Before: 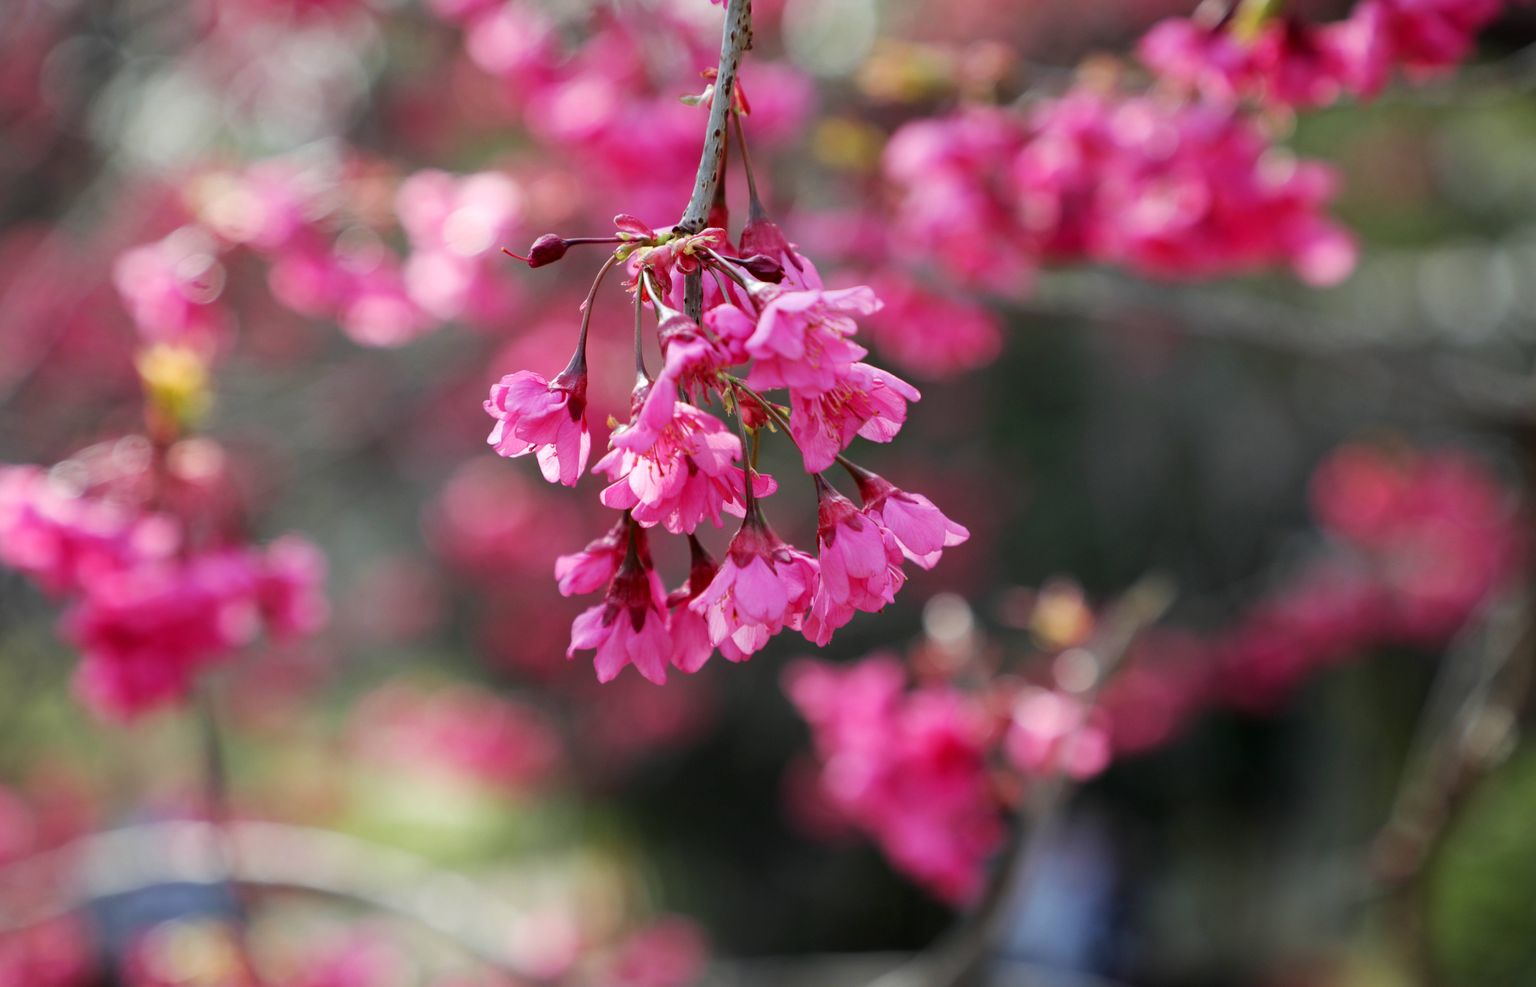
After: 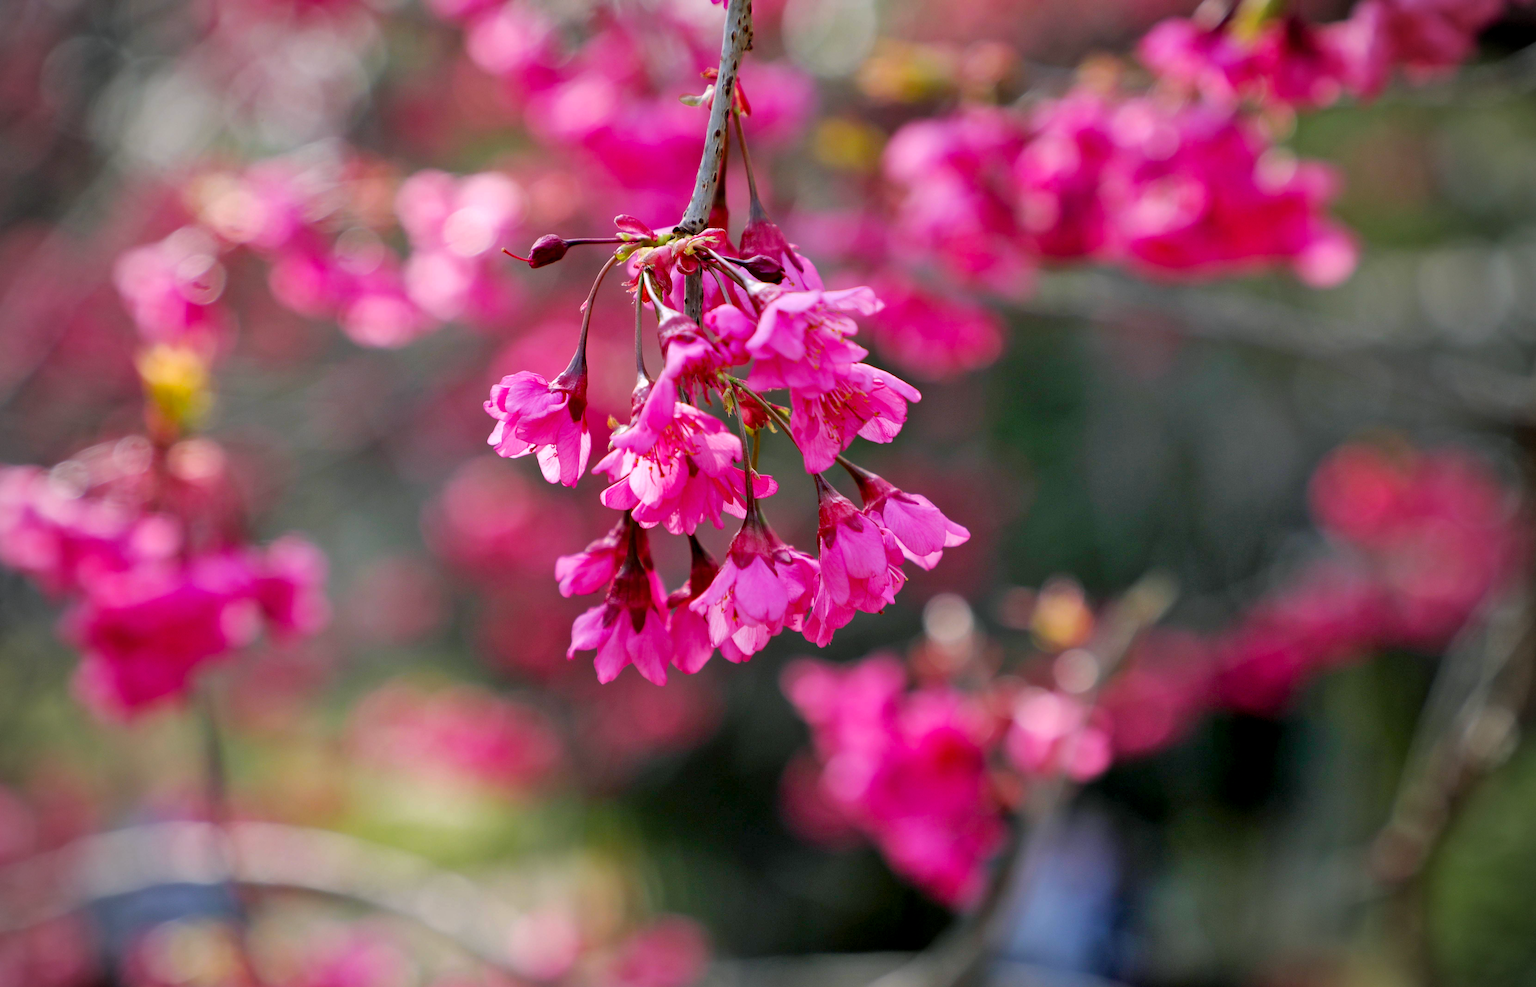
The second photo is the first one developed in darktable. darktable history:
color balance rgb: shadows lift › chroma 2%, shadows lift › hue 217.2°, power › chroma 0.25%, power › hue 60°, highlights gain › chroma 1.5%, highlights gain › hue 309.6°, global offset › luminance -0.5%, perceptual saturation grading › global saturation 15%, global vibrance 20%
shadows and highlights: soften with gaussian
sharpen: on, module defaults
vignetting: on, module defaults
